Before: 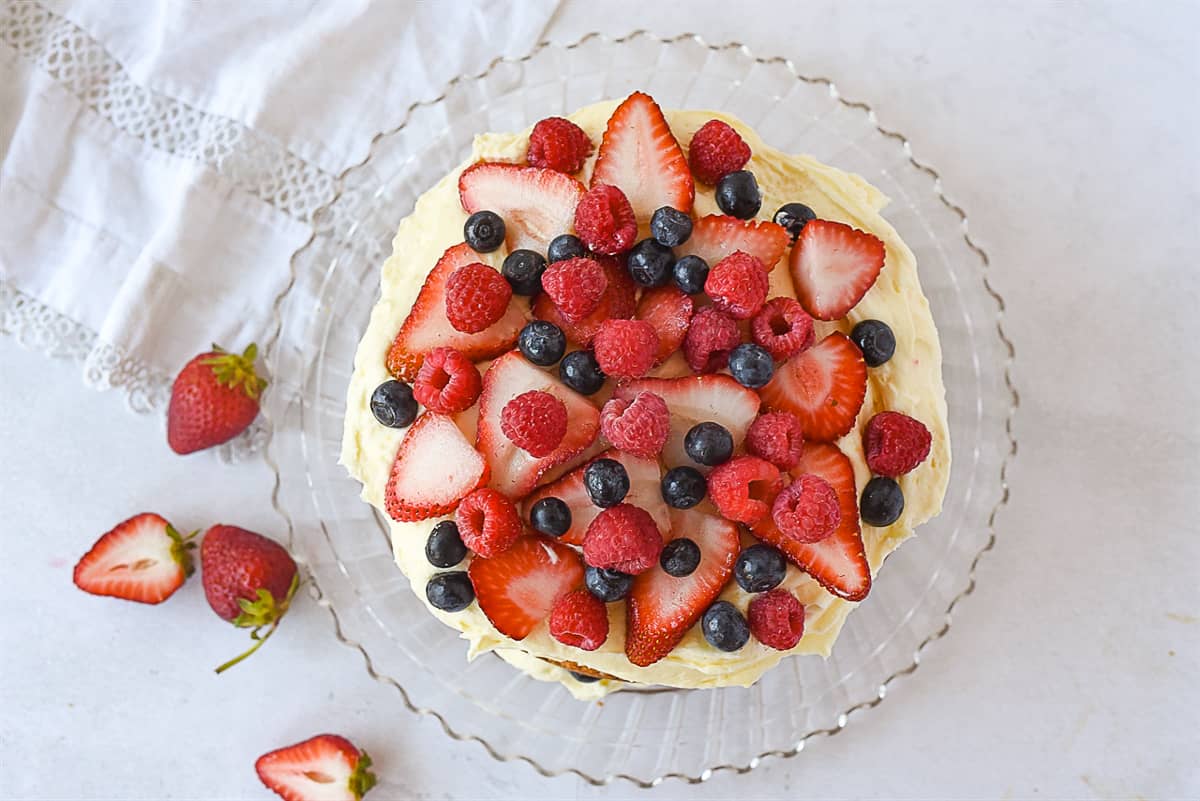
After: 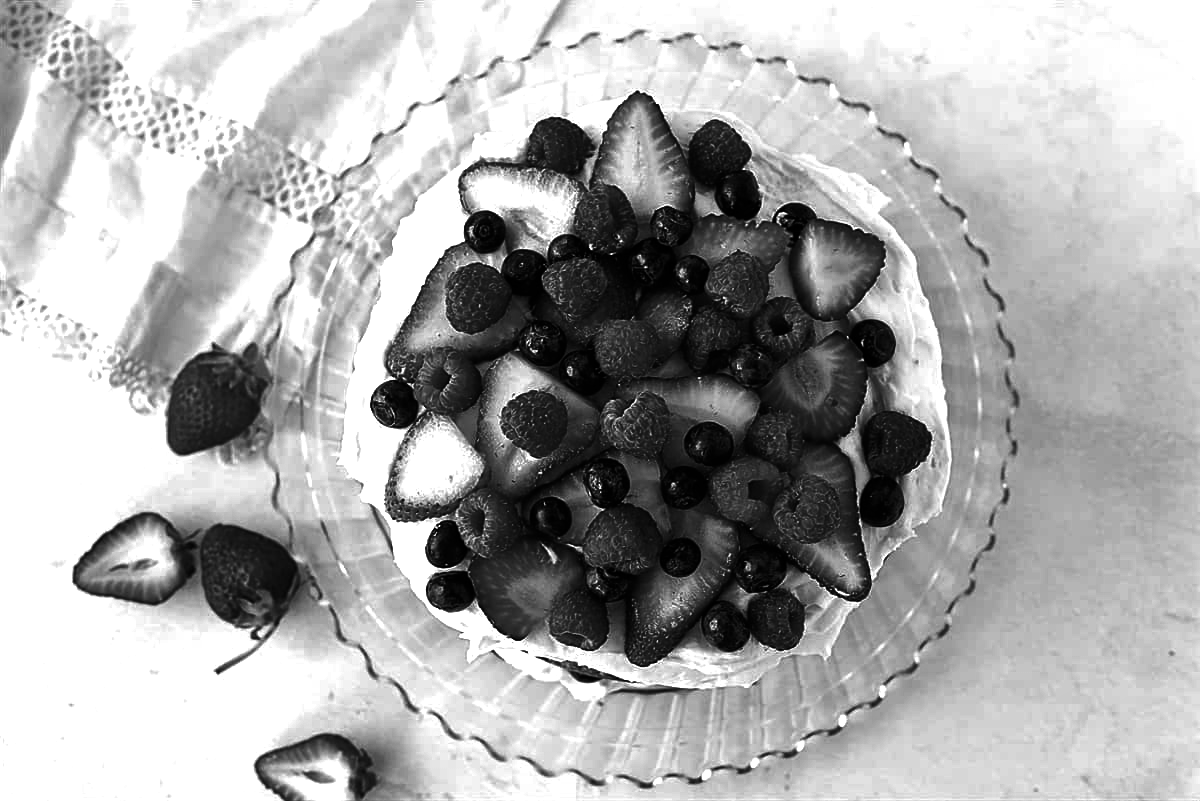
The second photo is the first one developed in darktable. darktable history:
contrast brightness saturation: contrast 0.02, brightness -1, saturation -1
exposure: black level correction -0.002, exposure 0.54 EV, compensate highlight preservation false
white balance: red 0.925, blue 1.046
shadows and highlights: shadows 25, highlights -25
